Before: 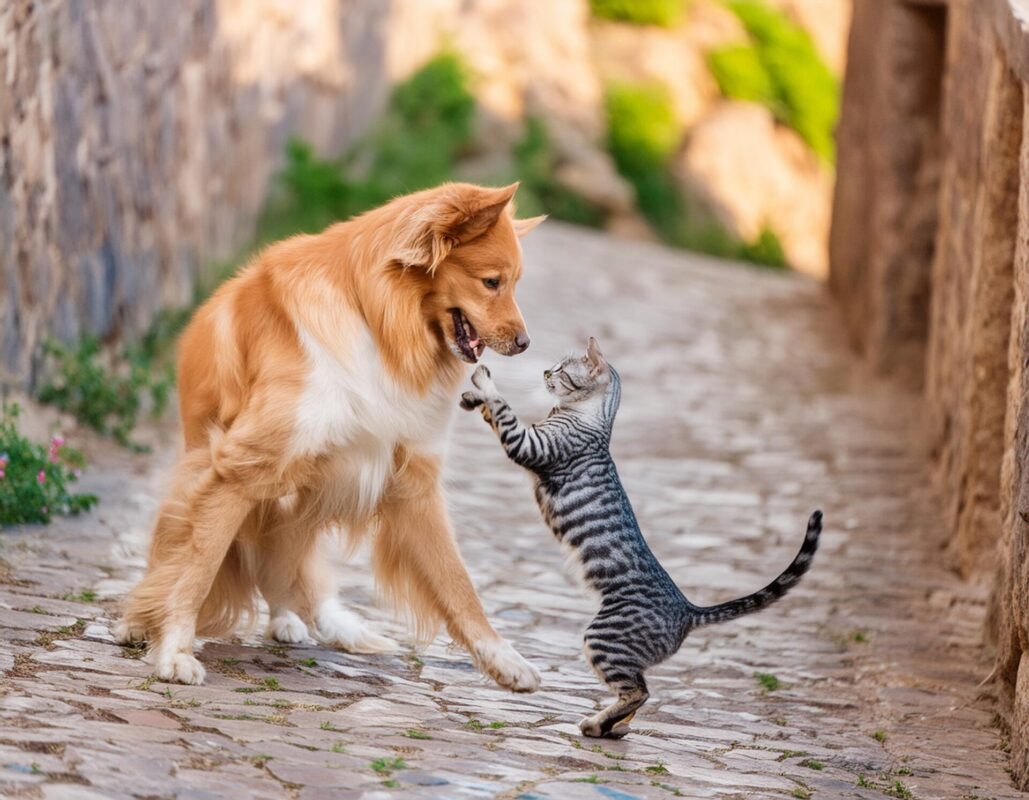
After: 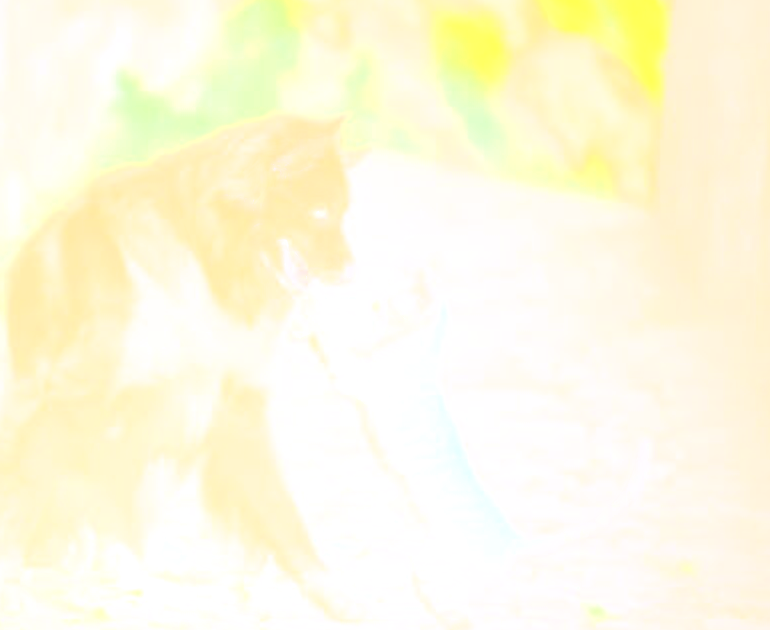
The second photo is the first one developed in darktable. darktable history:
bloom: size 70%, threshold 25%, strength 70%
crop: left 16.768%, top 8.653%, right 8.362%, bottom 12.485%
